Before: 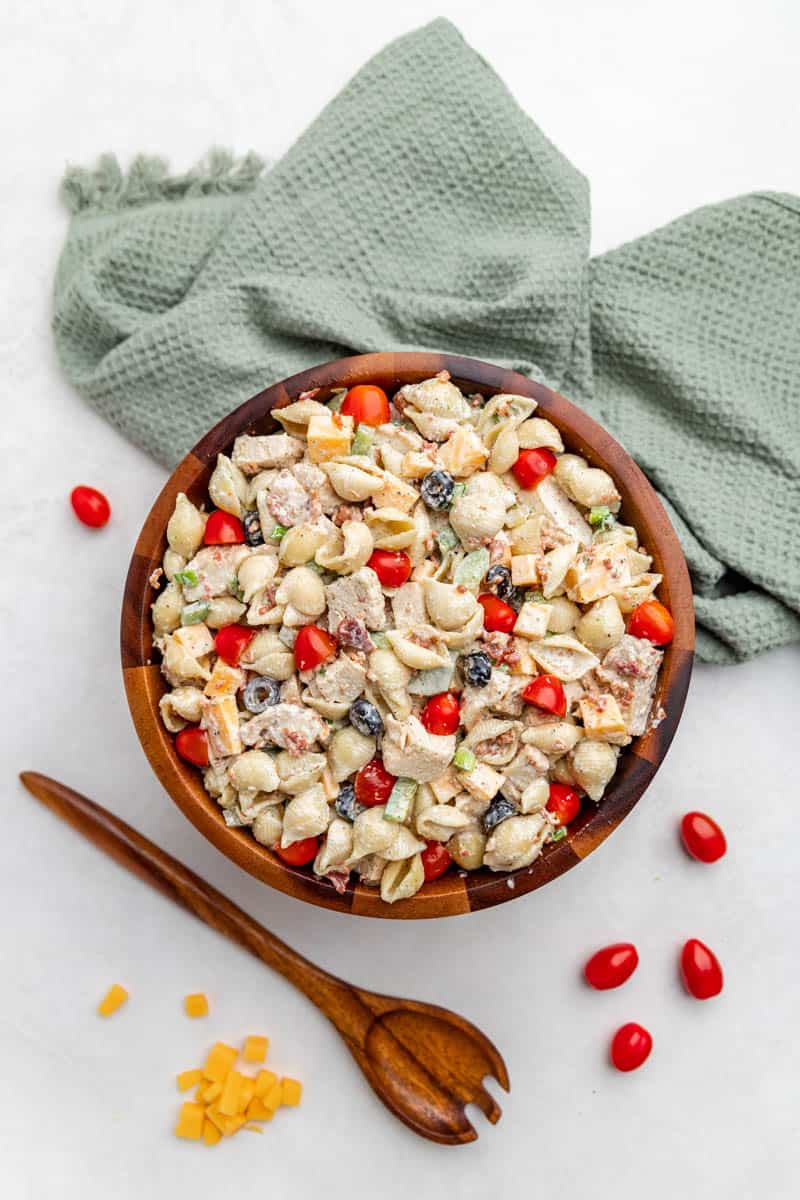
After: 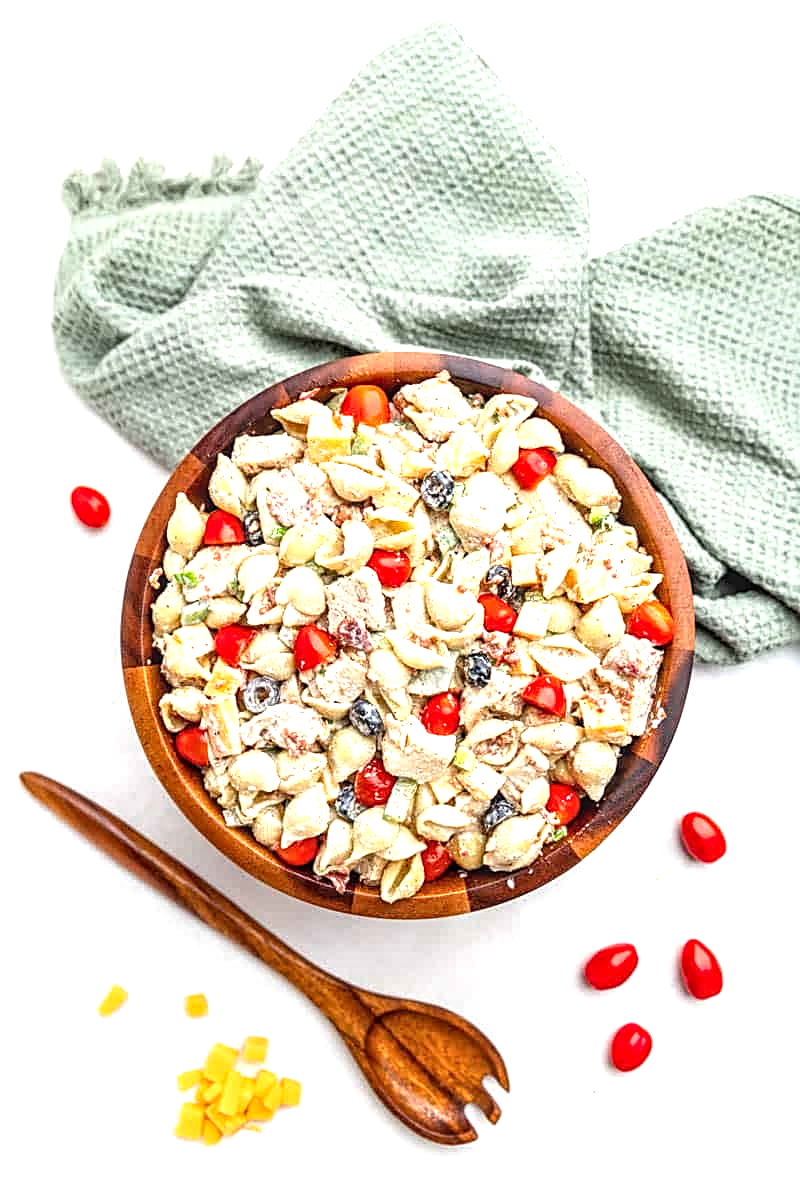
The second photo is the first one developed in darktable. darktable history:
local contrast: detail 130%
sharpen: on, module defaults
exposure: exposure 0.947 EV, compensate exposure bias true, compensate highlight preservation false
